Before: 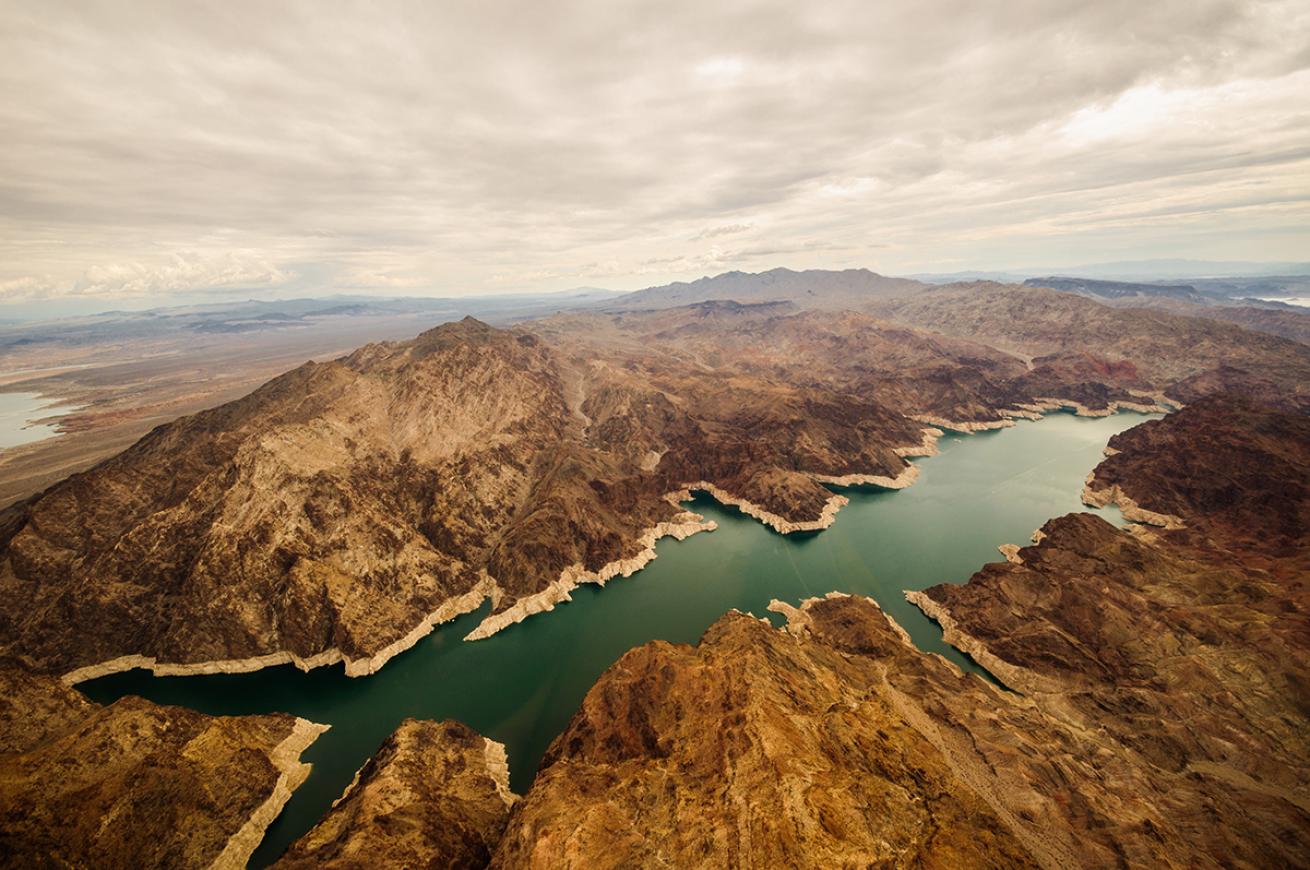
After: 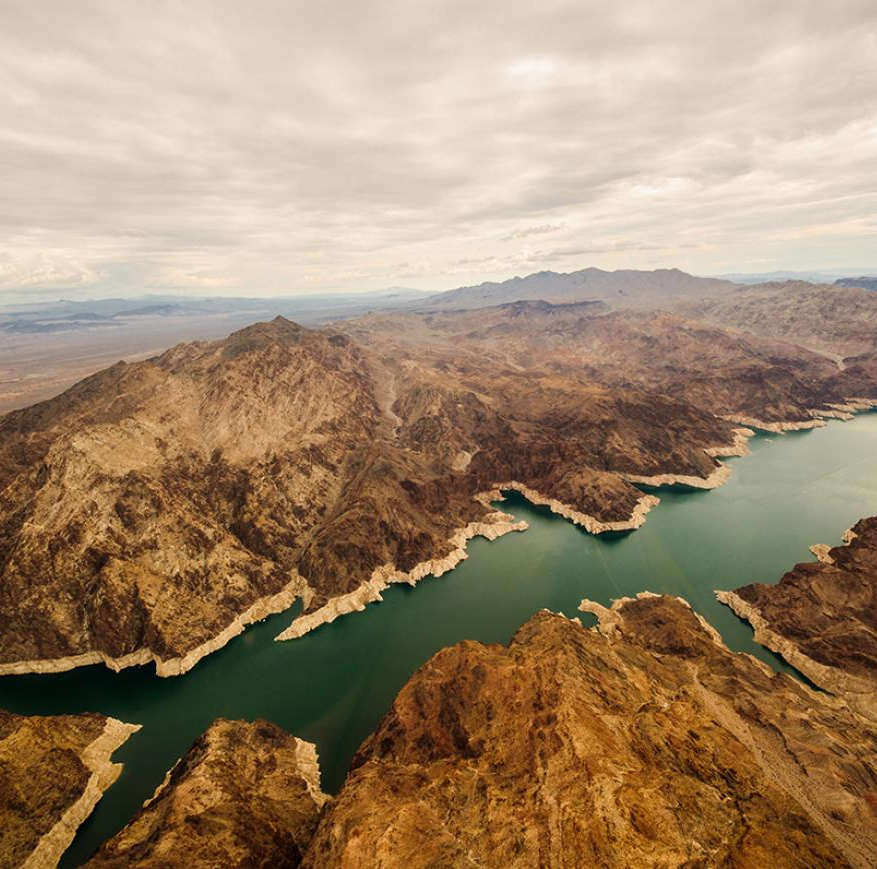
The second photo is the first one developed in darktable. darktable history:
crop and rotate: left 14.432%, right 18.607%
